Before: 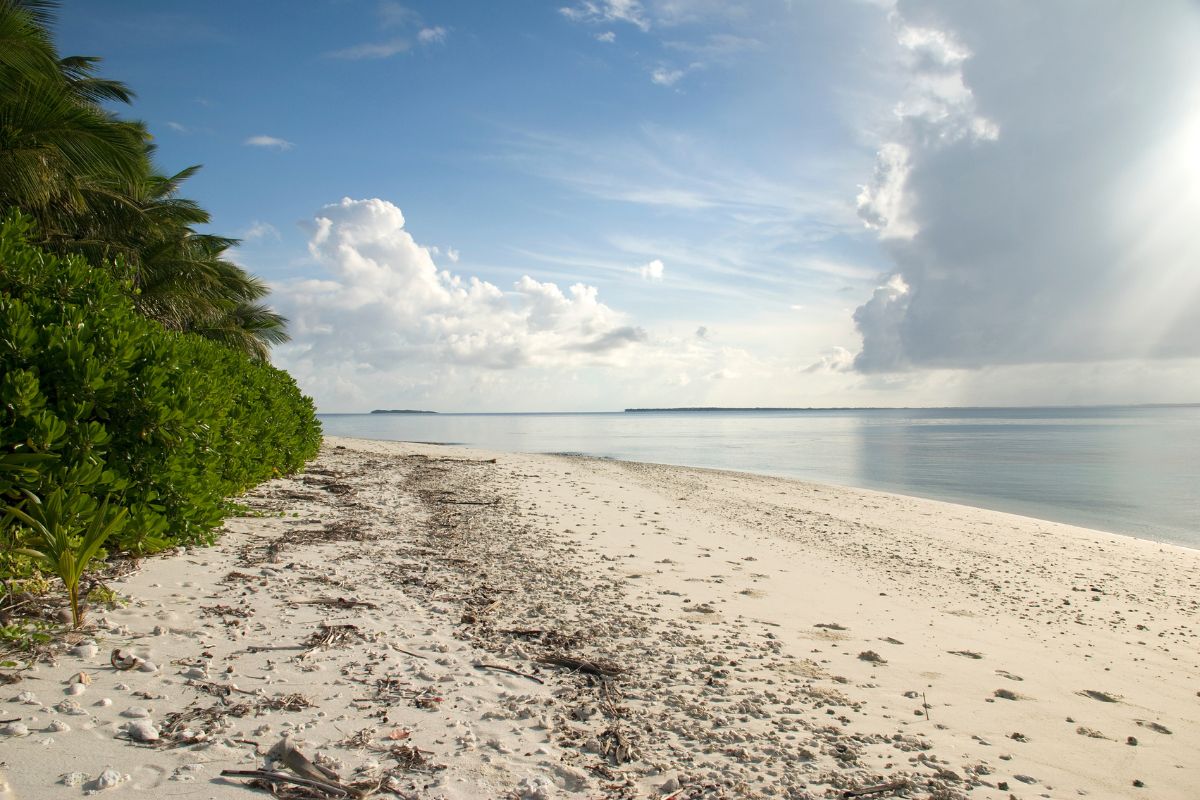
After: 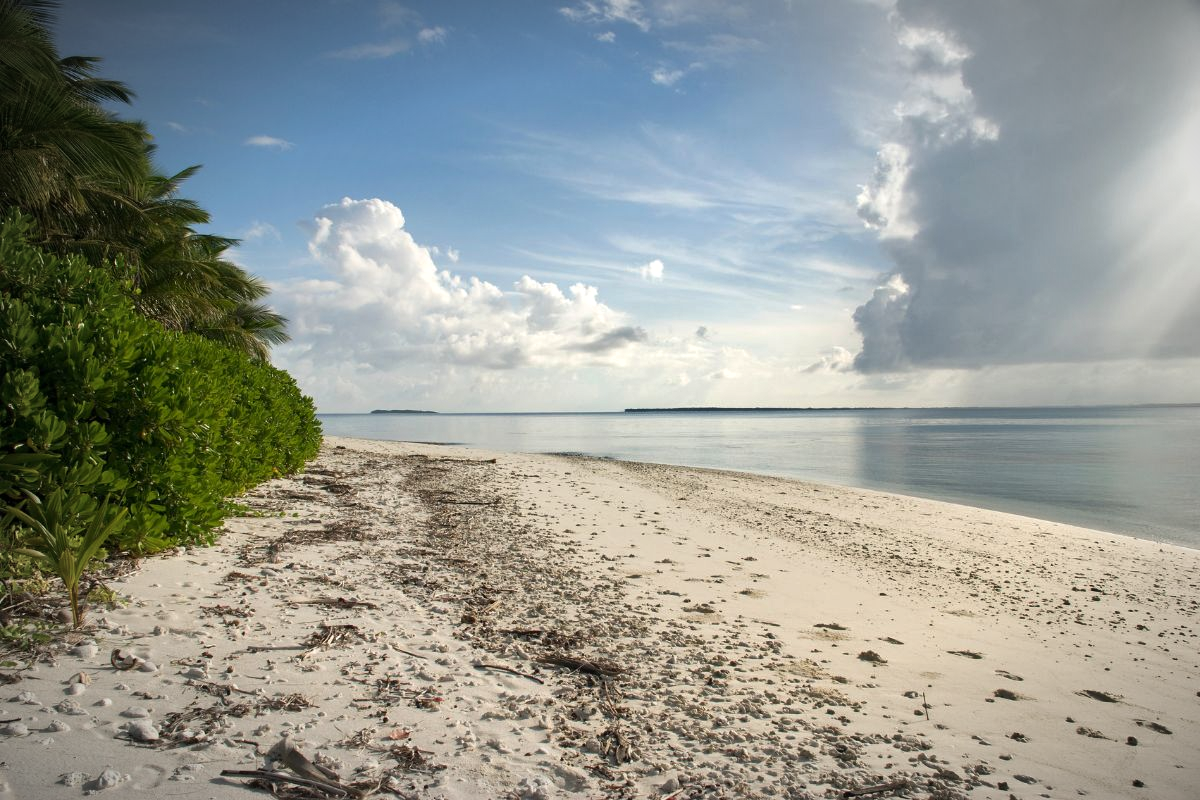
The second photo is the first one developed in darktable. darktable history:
contrast brightness saturation: contrast 0.046
shadows and highlights: shadows 11.4, white point adjustment 1.28, soften with gaussian
vignetting: fall-off radius 60.05%, automatic ratio true
